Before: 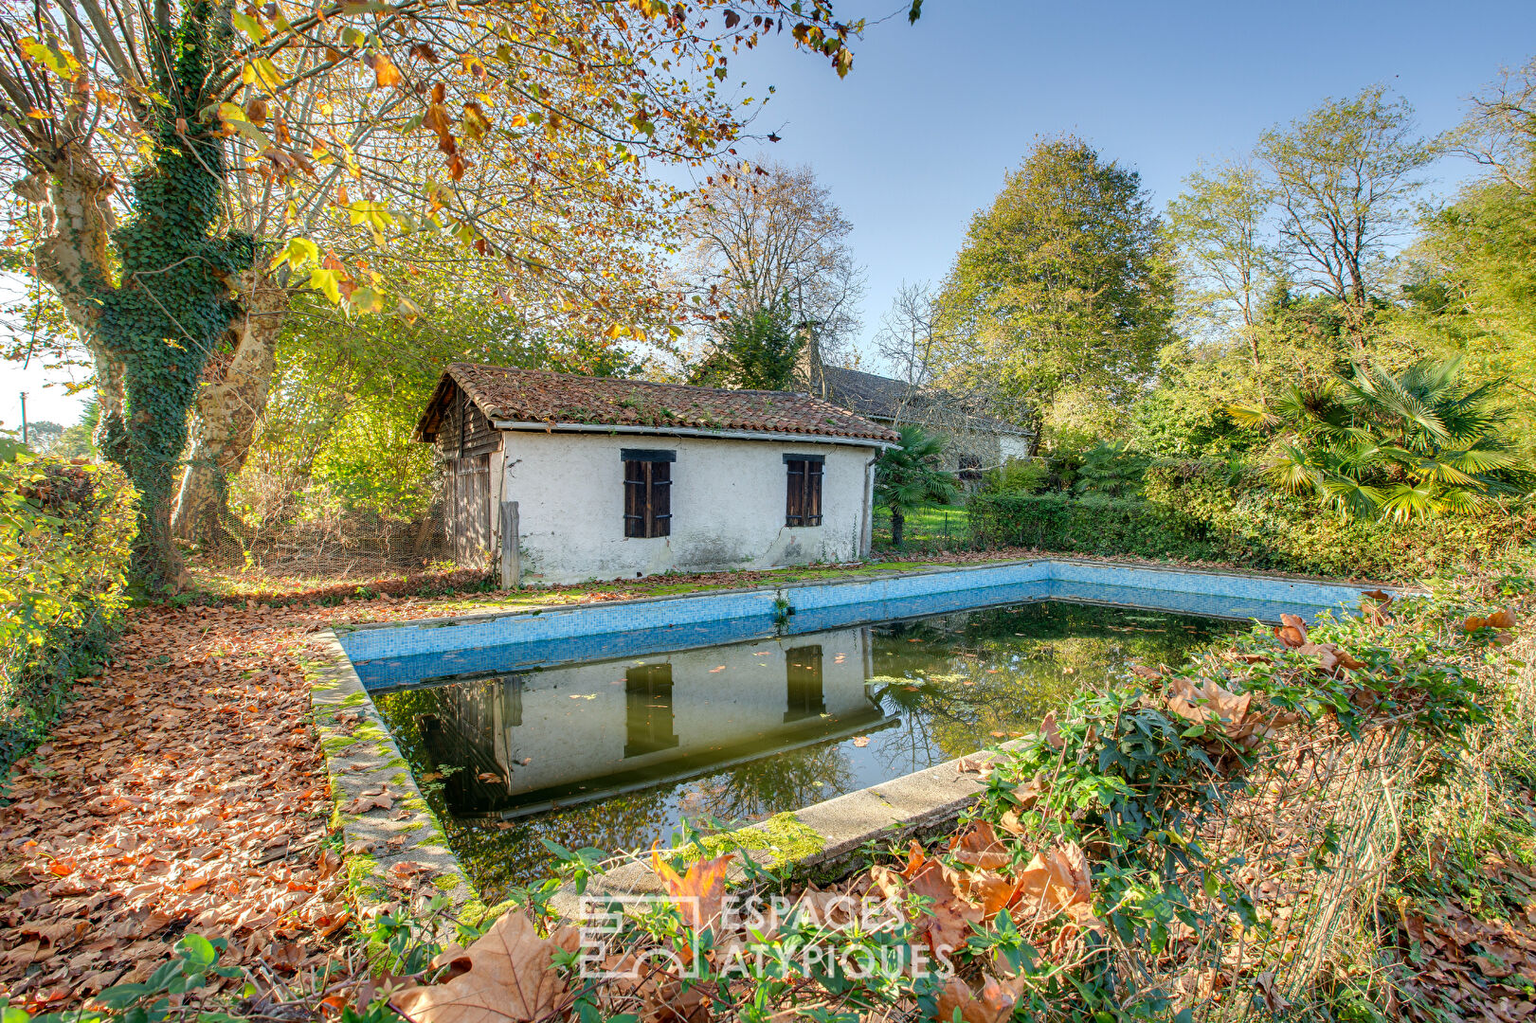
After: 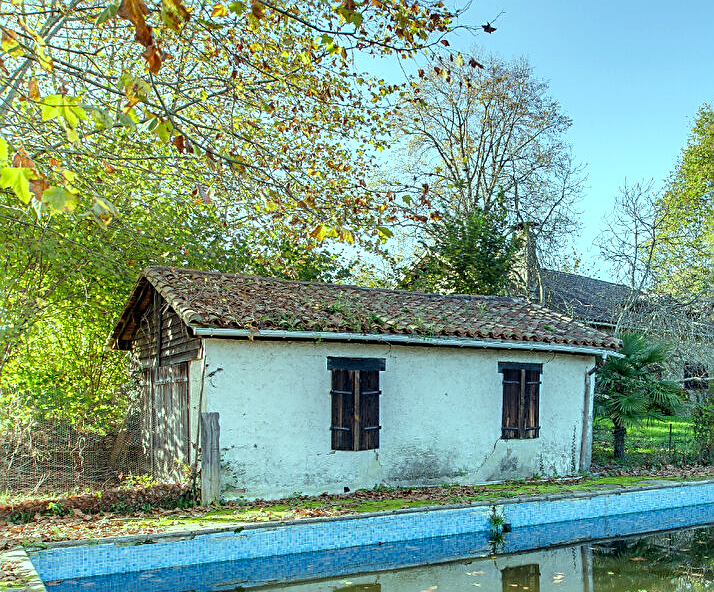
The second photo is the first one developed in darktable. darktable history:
sharpen: on, module defaults
color balance: mode lift, gamma, gain (sRGB), lift [0.997, 0.979, 1.021, 1.011], gamma [1, 1.084, 0.916, 0.998], gain [1, 0.87, 1.13, 1.101], contrast 4.55%, contrast fulcrum 38.24%, output saturation 104.09%
crop: left 20.248%, top 10.86%, right 35.675%, bottom 34.321%
